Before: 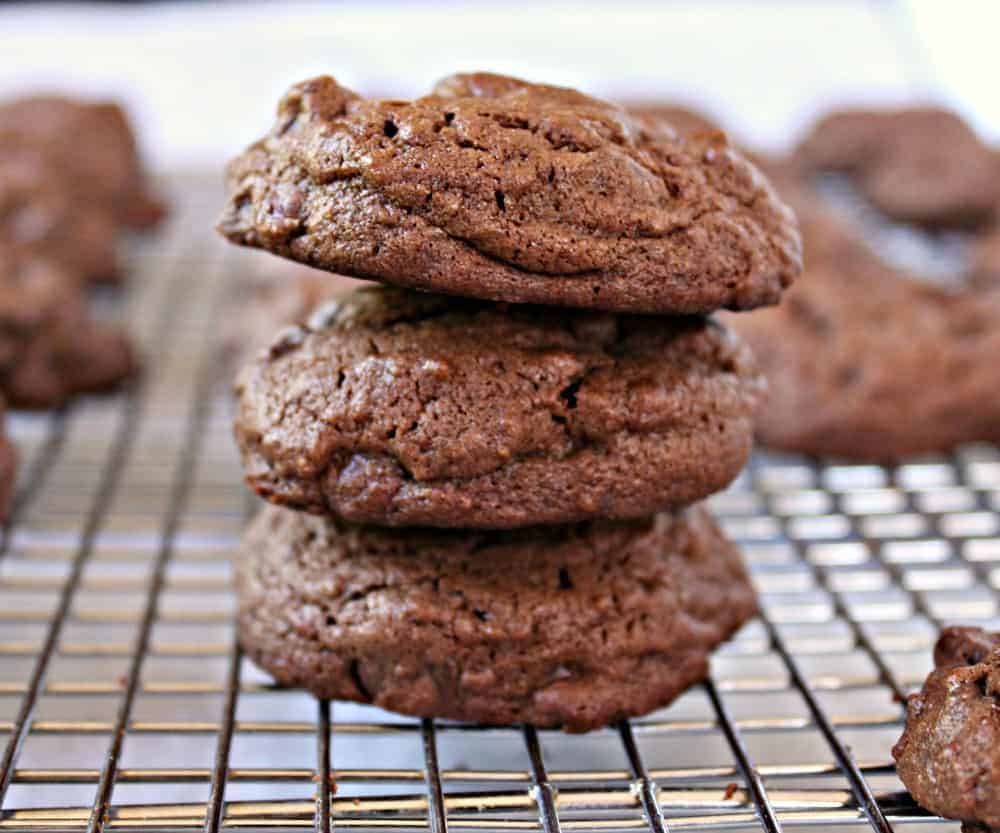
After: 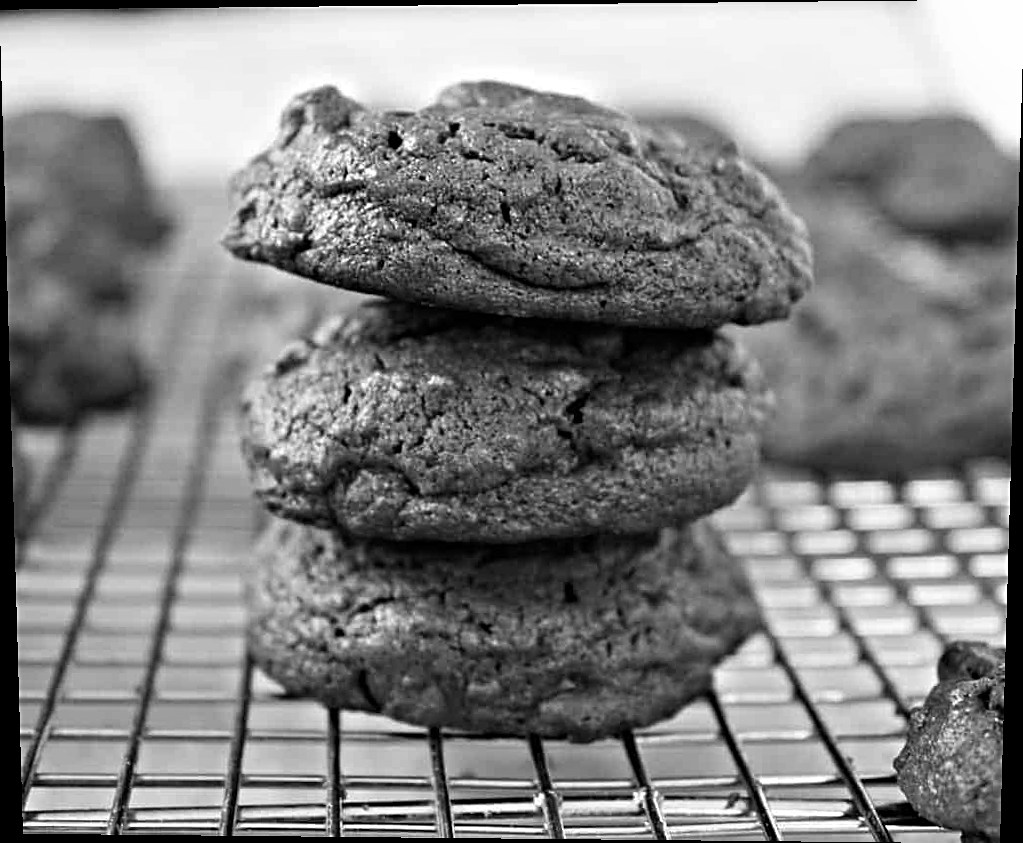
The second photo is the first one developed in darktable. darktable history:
rotate and perspective: lens shift (vertical) 0.048, lens shift (horizontal) -0.024, automatic cropping off
tone equalizer: on, module defaults
color balance: contrast 10%
monochrome: a 26.22, b 42.67, size 0.8
sharpen: on, module defaults
